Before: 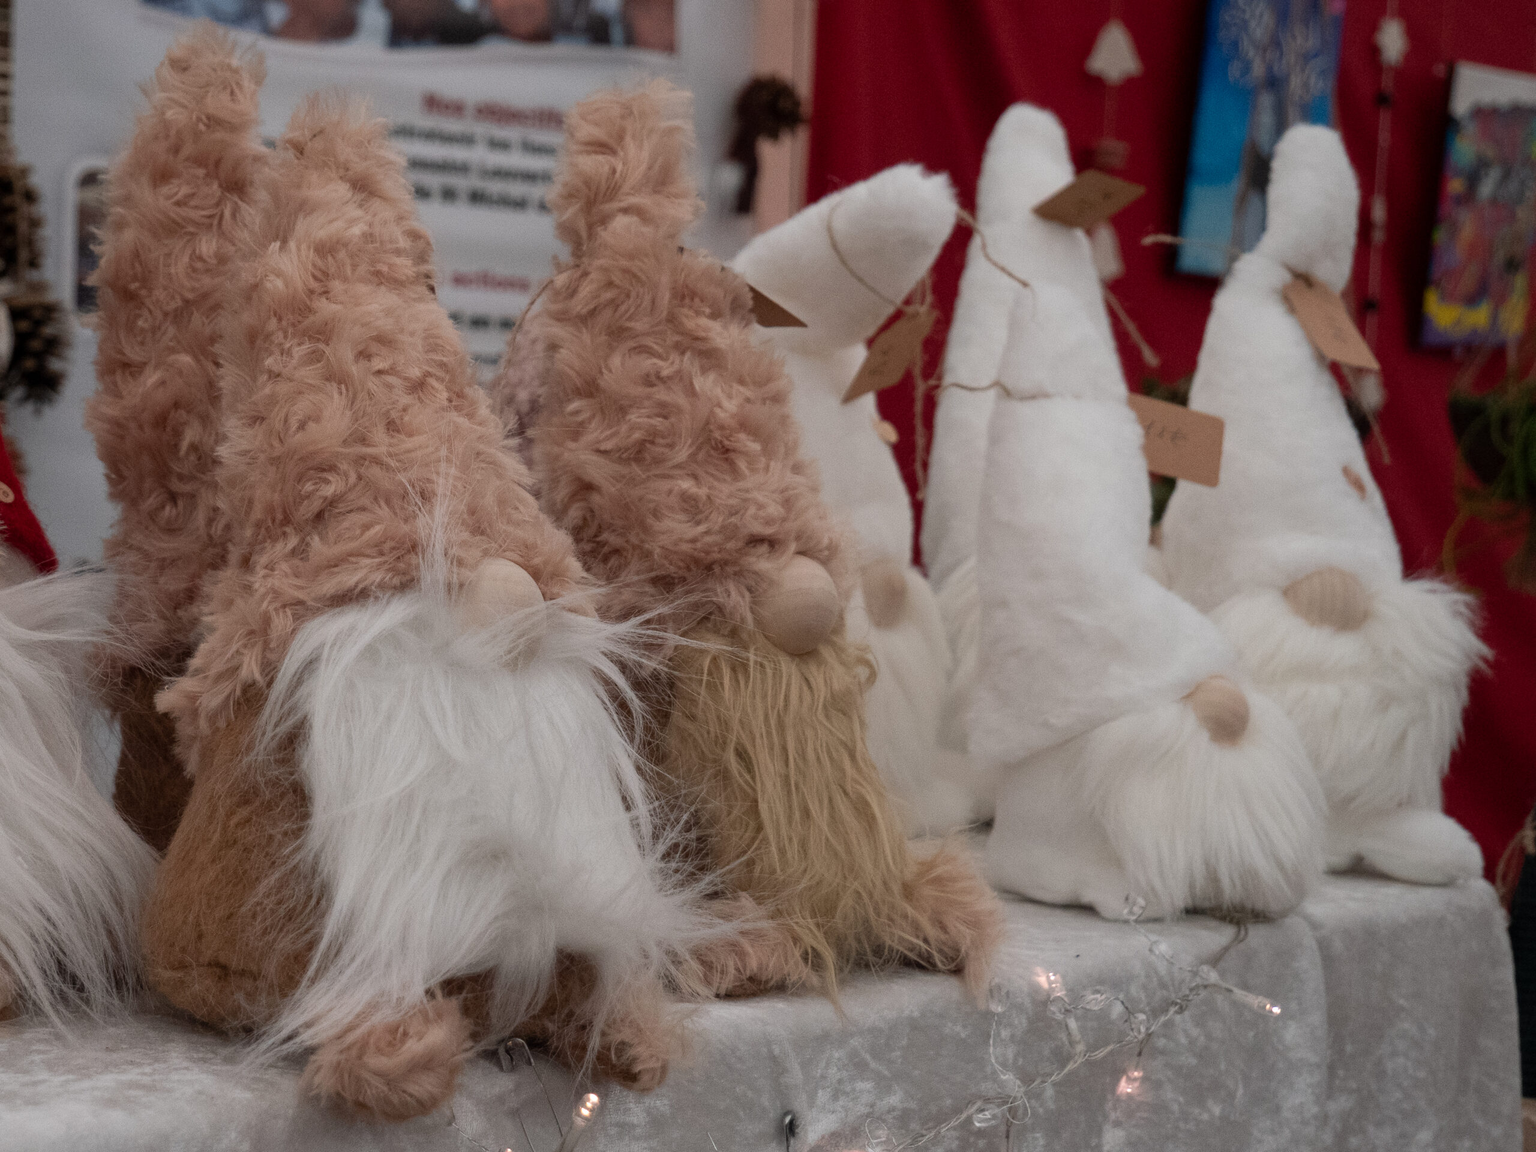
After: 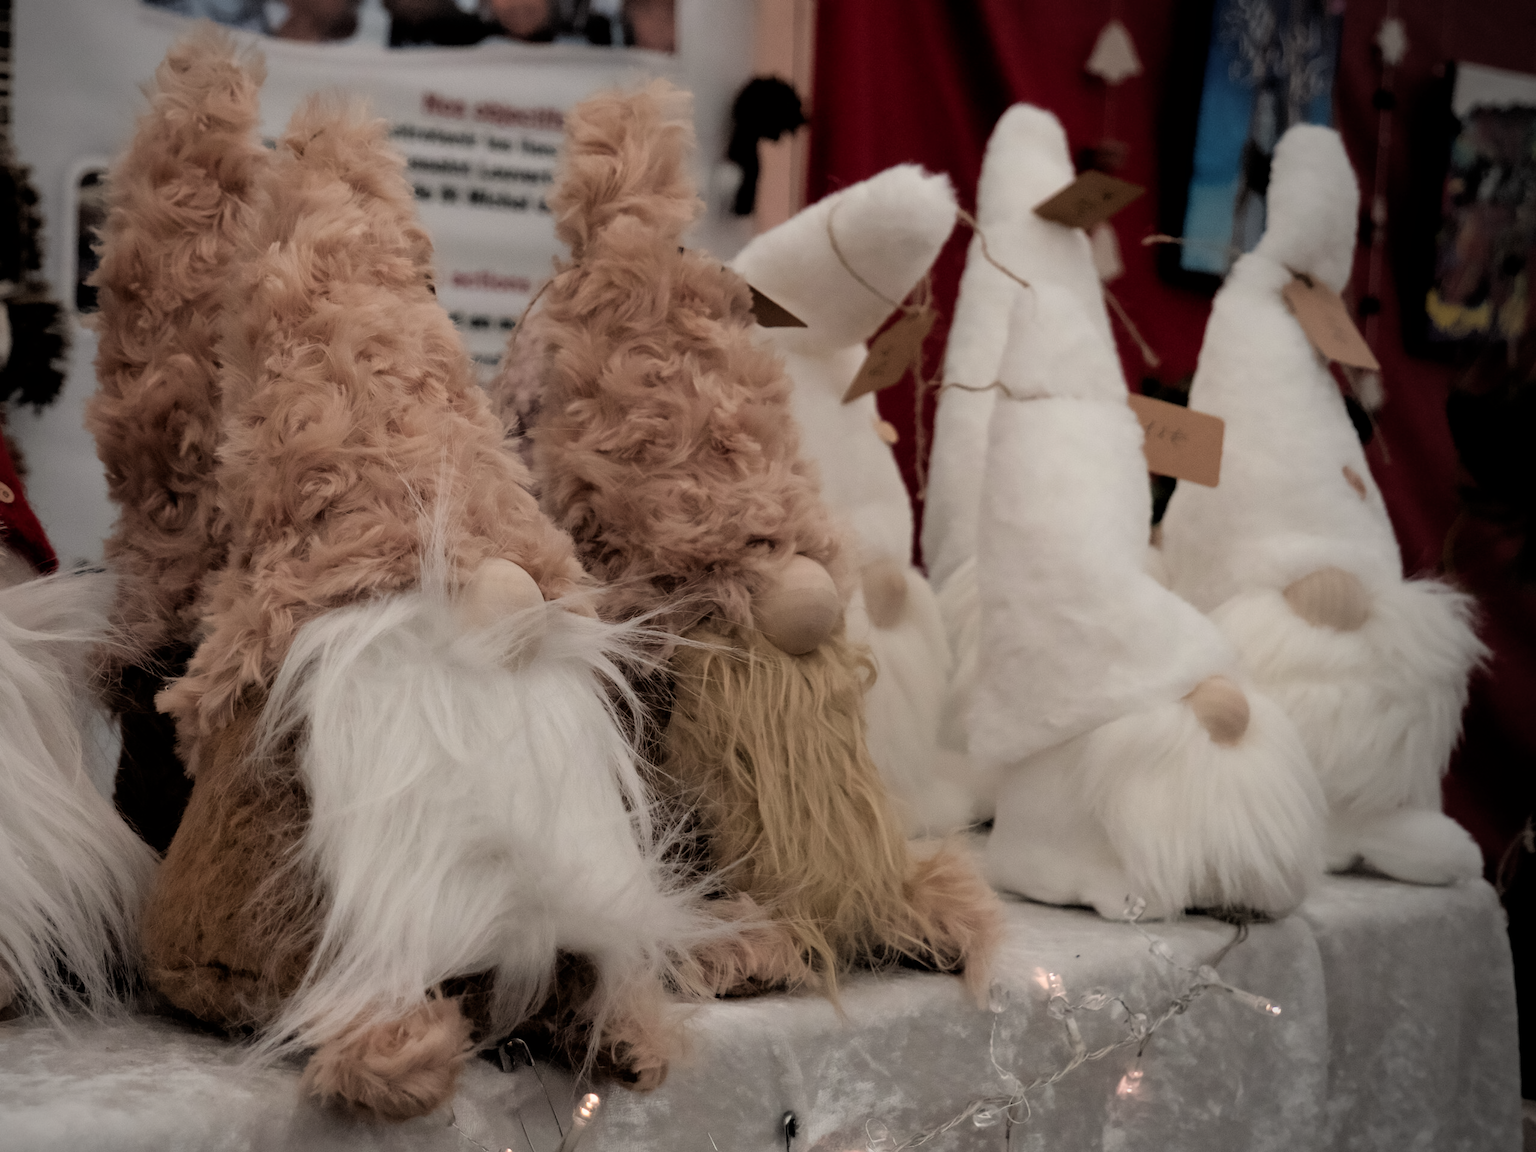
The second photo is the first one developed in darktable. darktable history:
filmic rgb: black relative exposure -3.72 EV, white relative exposure 2.77 EV, dynamic range scaling -5.32%, hardness 3.03
color calibration: x 0.334, y 0.349, temperature 5426 K
astrophoto denoise: on, module defaults
vignetting: center (-0.15, 0.013)
